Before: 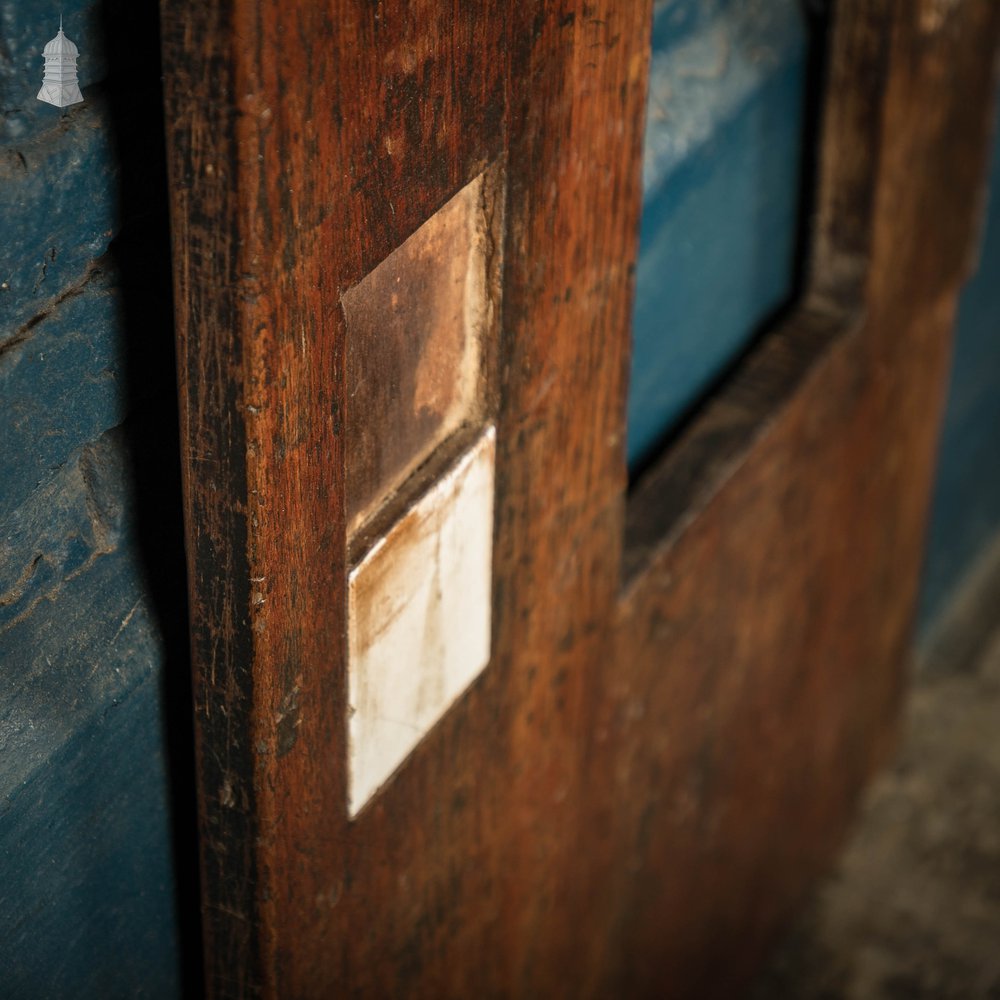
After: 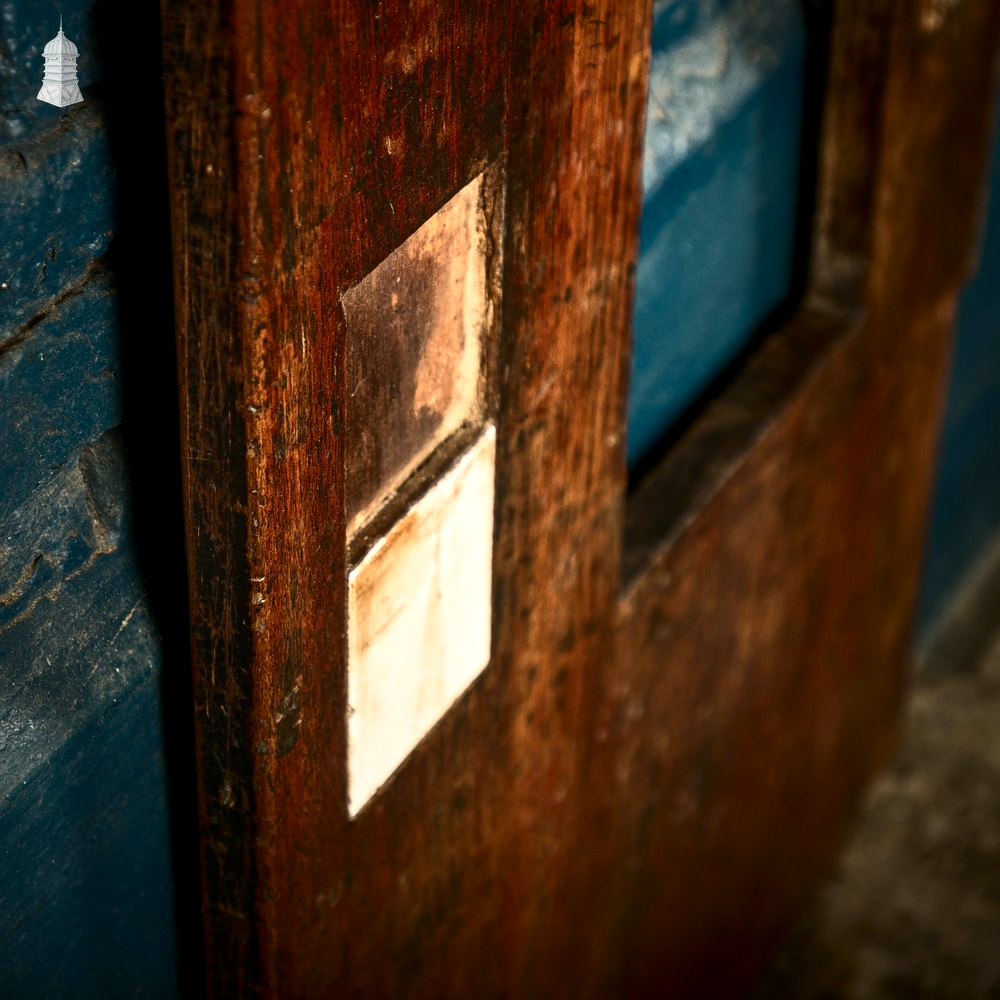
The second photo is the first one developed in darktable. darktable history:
contrast brightness saturation: contrast 0.412, brightness 0.095, saturation 0.215
local contrast: highlights 104%, shadows 98%, detail 119%, midtone range 0.2
